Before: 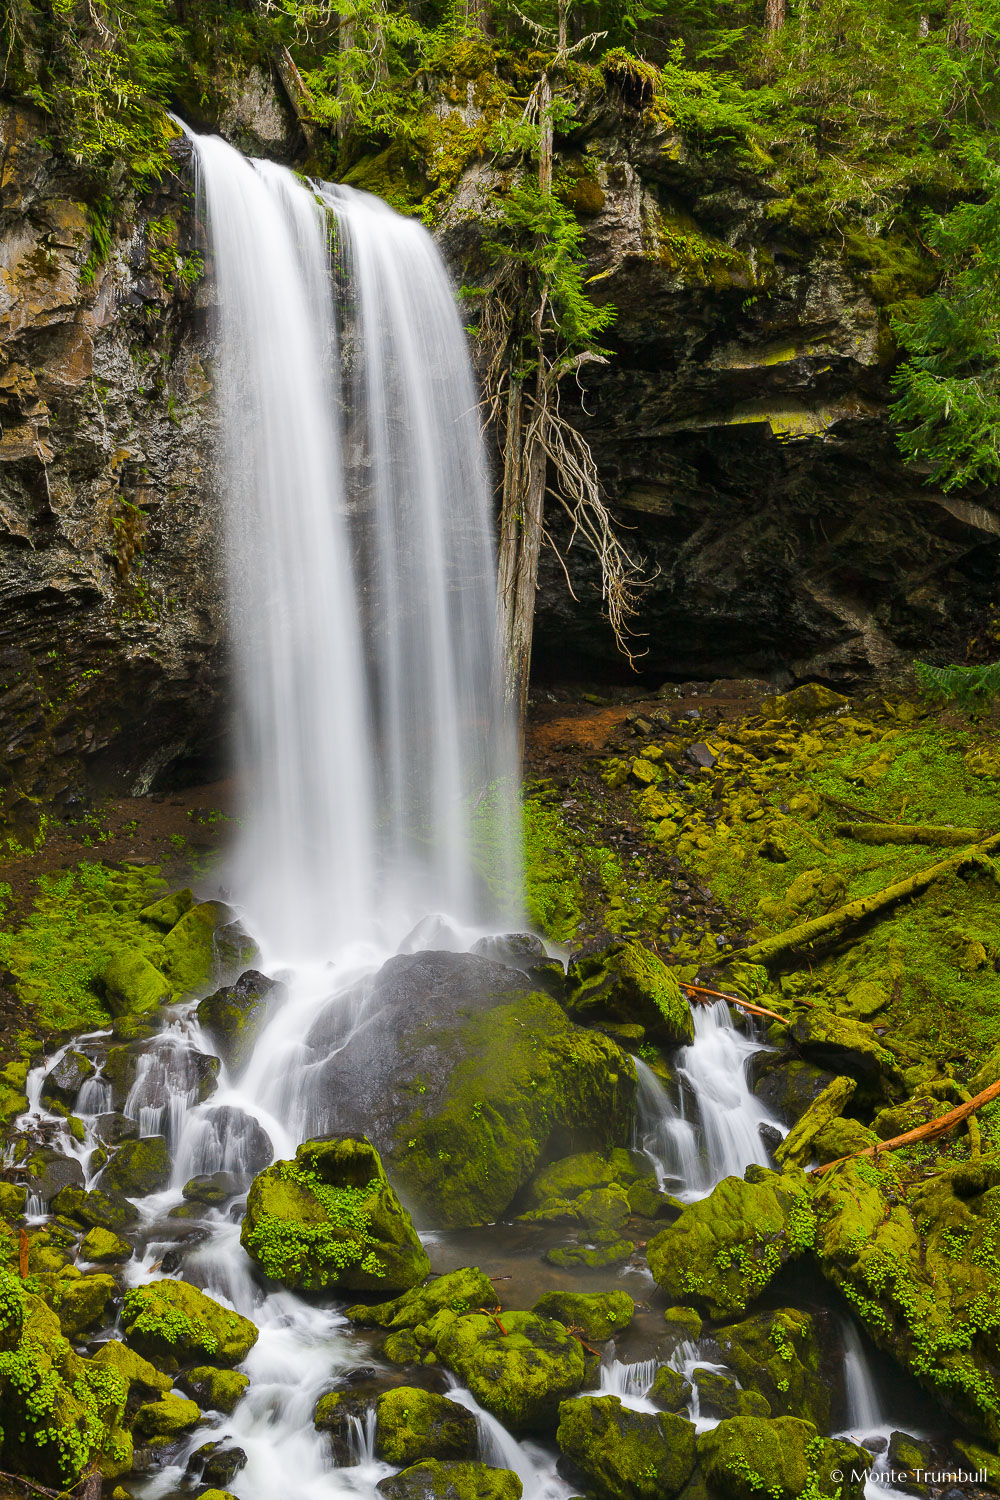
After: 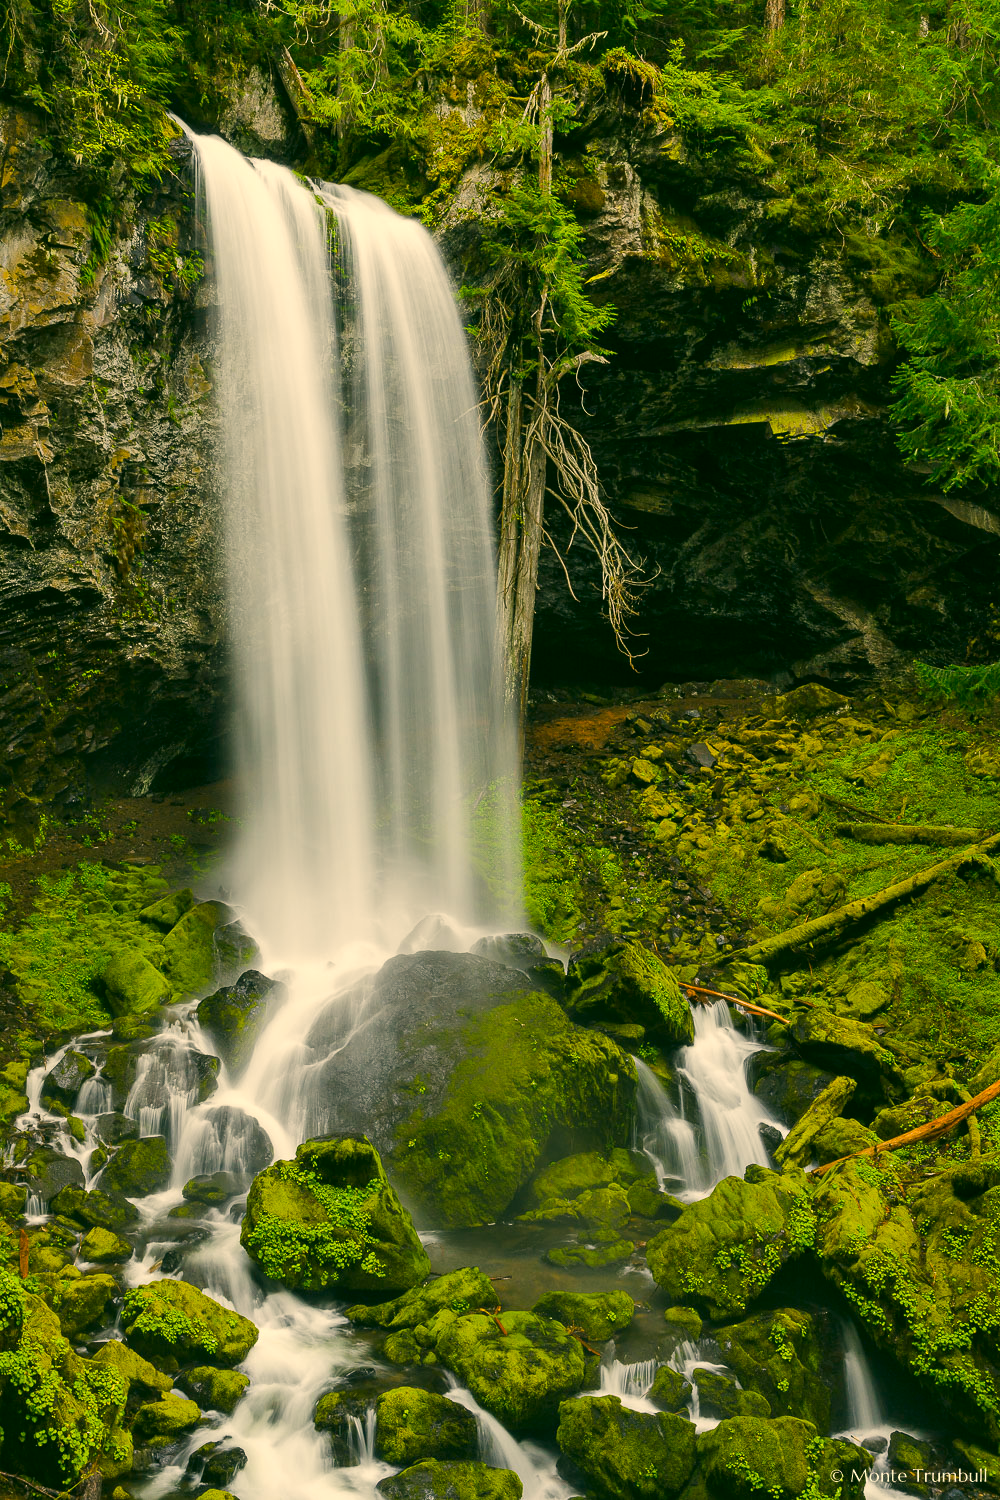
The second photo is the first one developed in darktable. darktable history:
color correction: highlights a* 5.06, highlights b* 24.98, shadows a* -16.05, shadows b* 3.86
